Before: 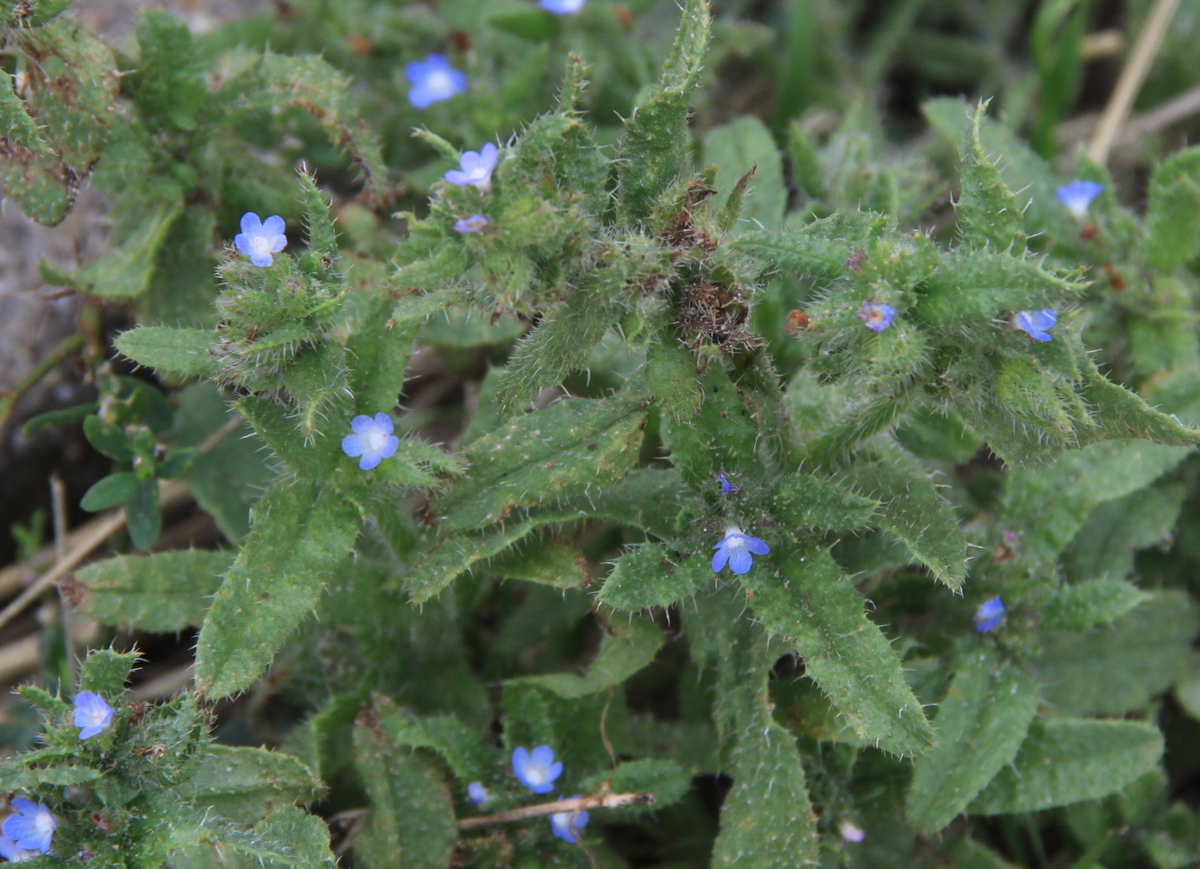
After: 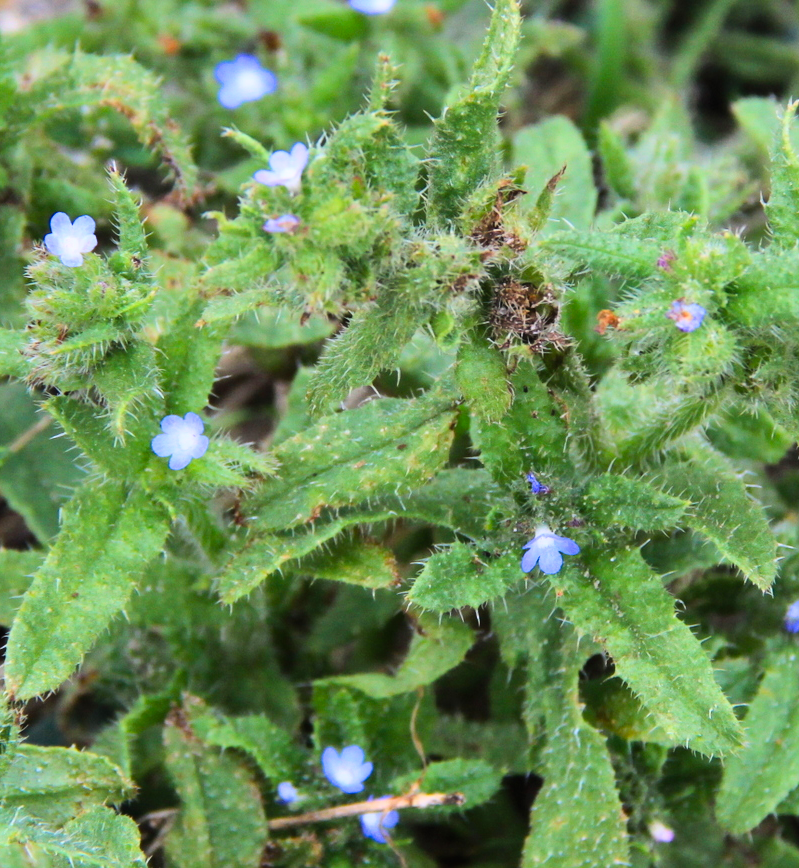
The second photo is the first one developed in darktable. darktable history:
crop and rotate: left 15.901%, right 17.459%
tone equalizer: -8 EV 0.264 EV, -7 EV 0.407 EV, -6 EV 0.42 EV, -5 EV 0.289 EV, -3 EV -0.276 EV, -2 EV -0.396 EV, -1 EV -0.432 EV, +0 EV -0.223 EV, smoothing diameter 24.78%, edges refinement/feathering 8.34, preserve details guided filter
base curve: curves: ch0 [(0, 0.003) (0.001, 0.002) (0.006, 0.004) (0.02, 0.022) (0.048, 0.086) (0.094, 0.234) (0.162, 0.431) (0.258, 0.629) (0.385, 0.8) (0.548, 0.918) (0.751, 0.988) (1, 1)]
velvia: strength 31.97%, mid-tones bias 0.206
